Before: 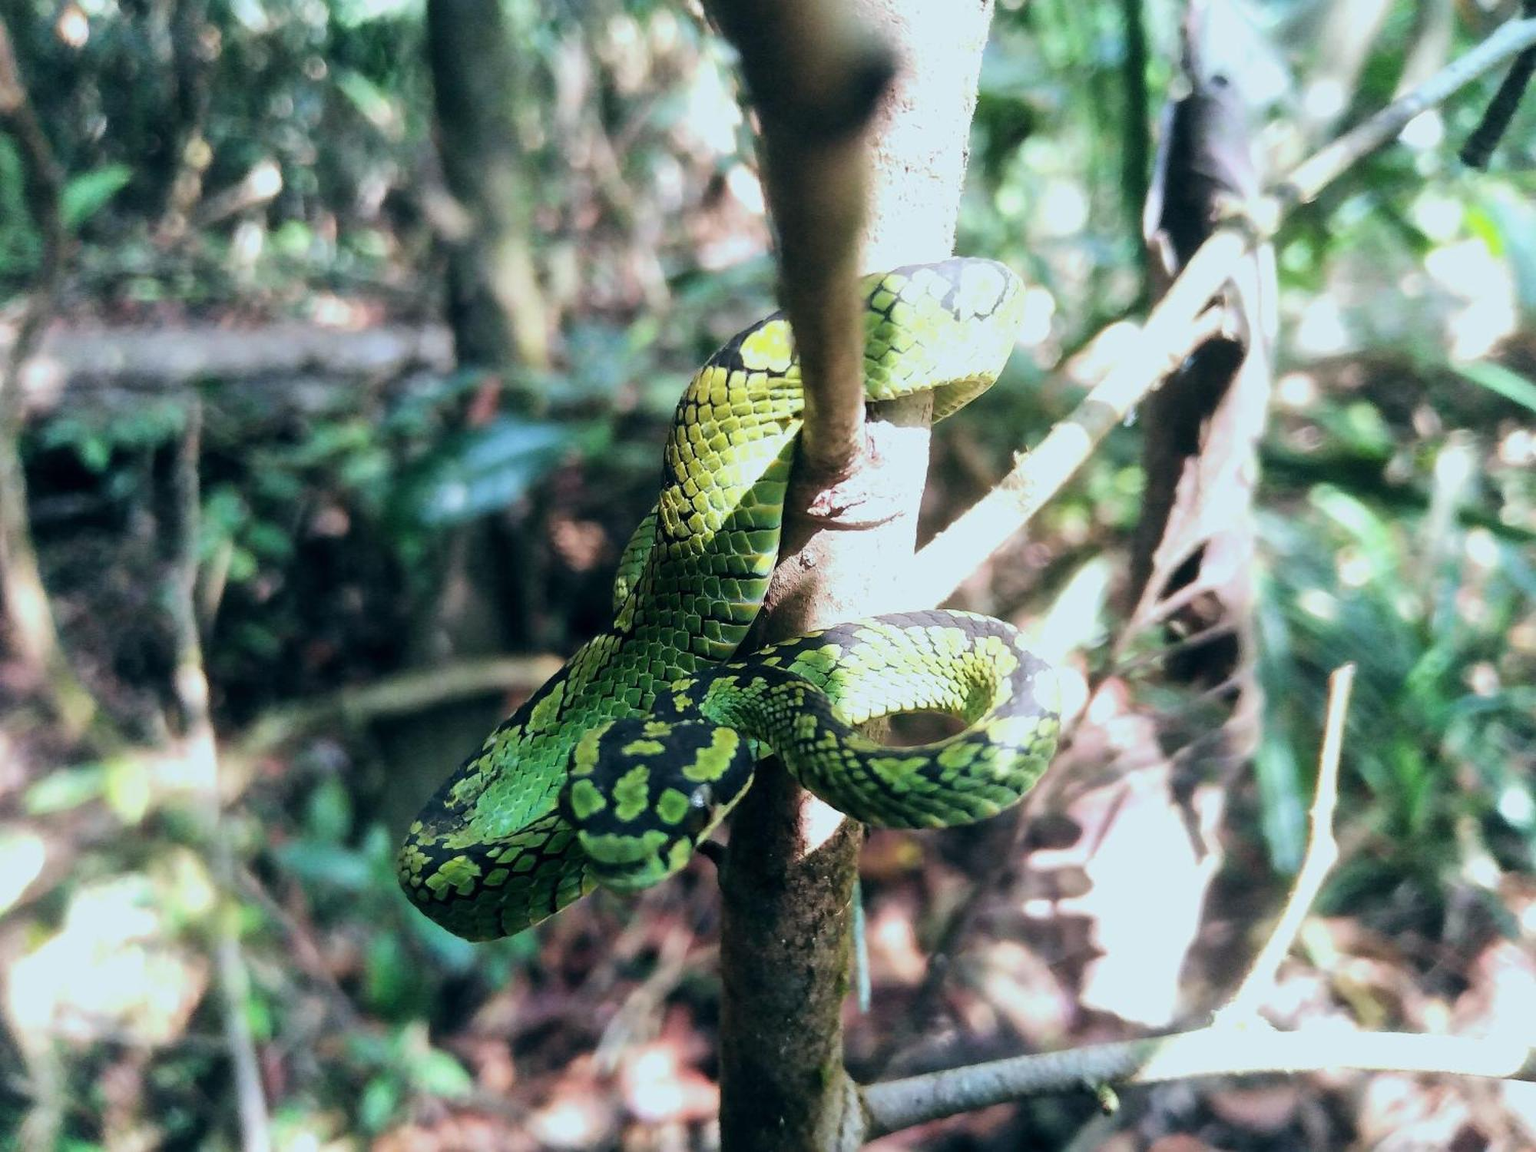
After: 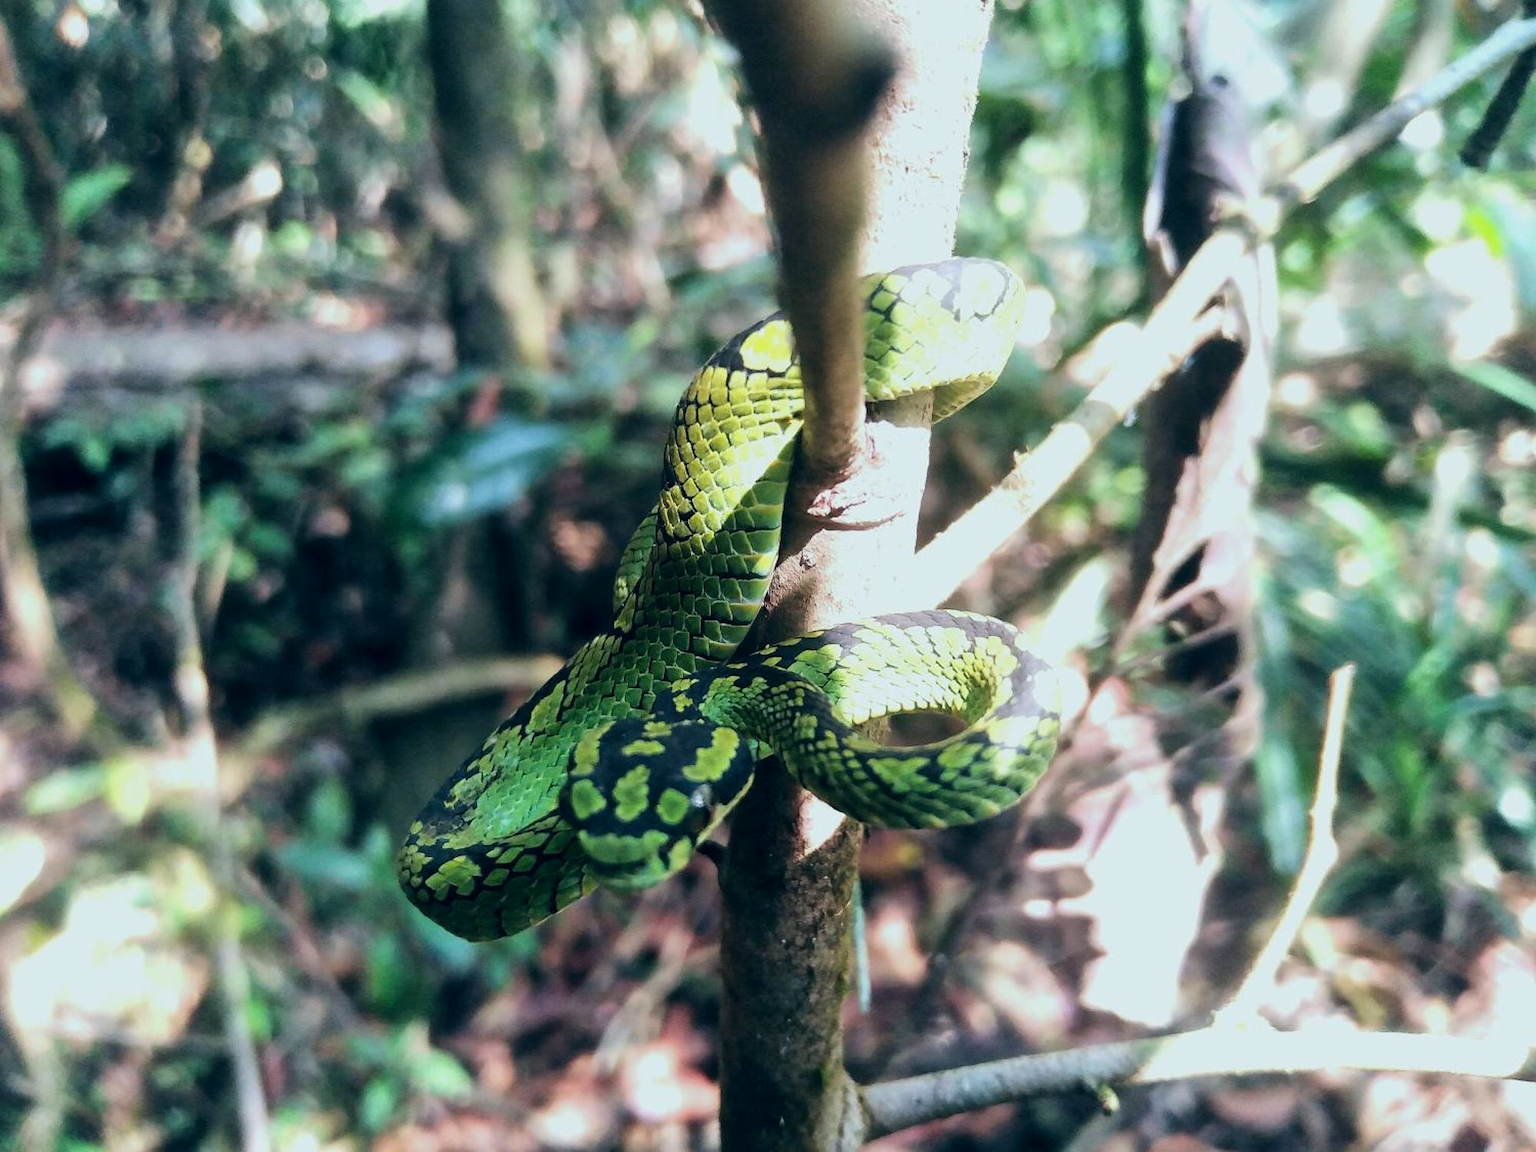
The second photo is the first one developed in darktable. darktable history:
color correction: highlights a* 0.359, highlights b* 2.67, shadows a* -0.934, shadows b* -4.17
